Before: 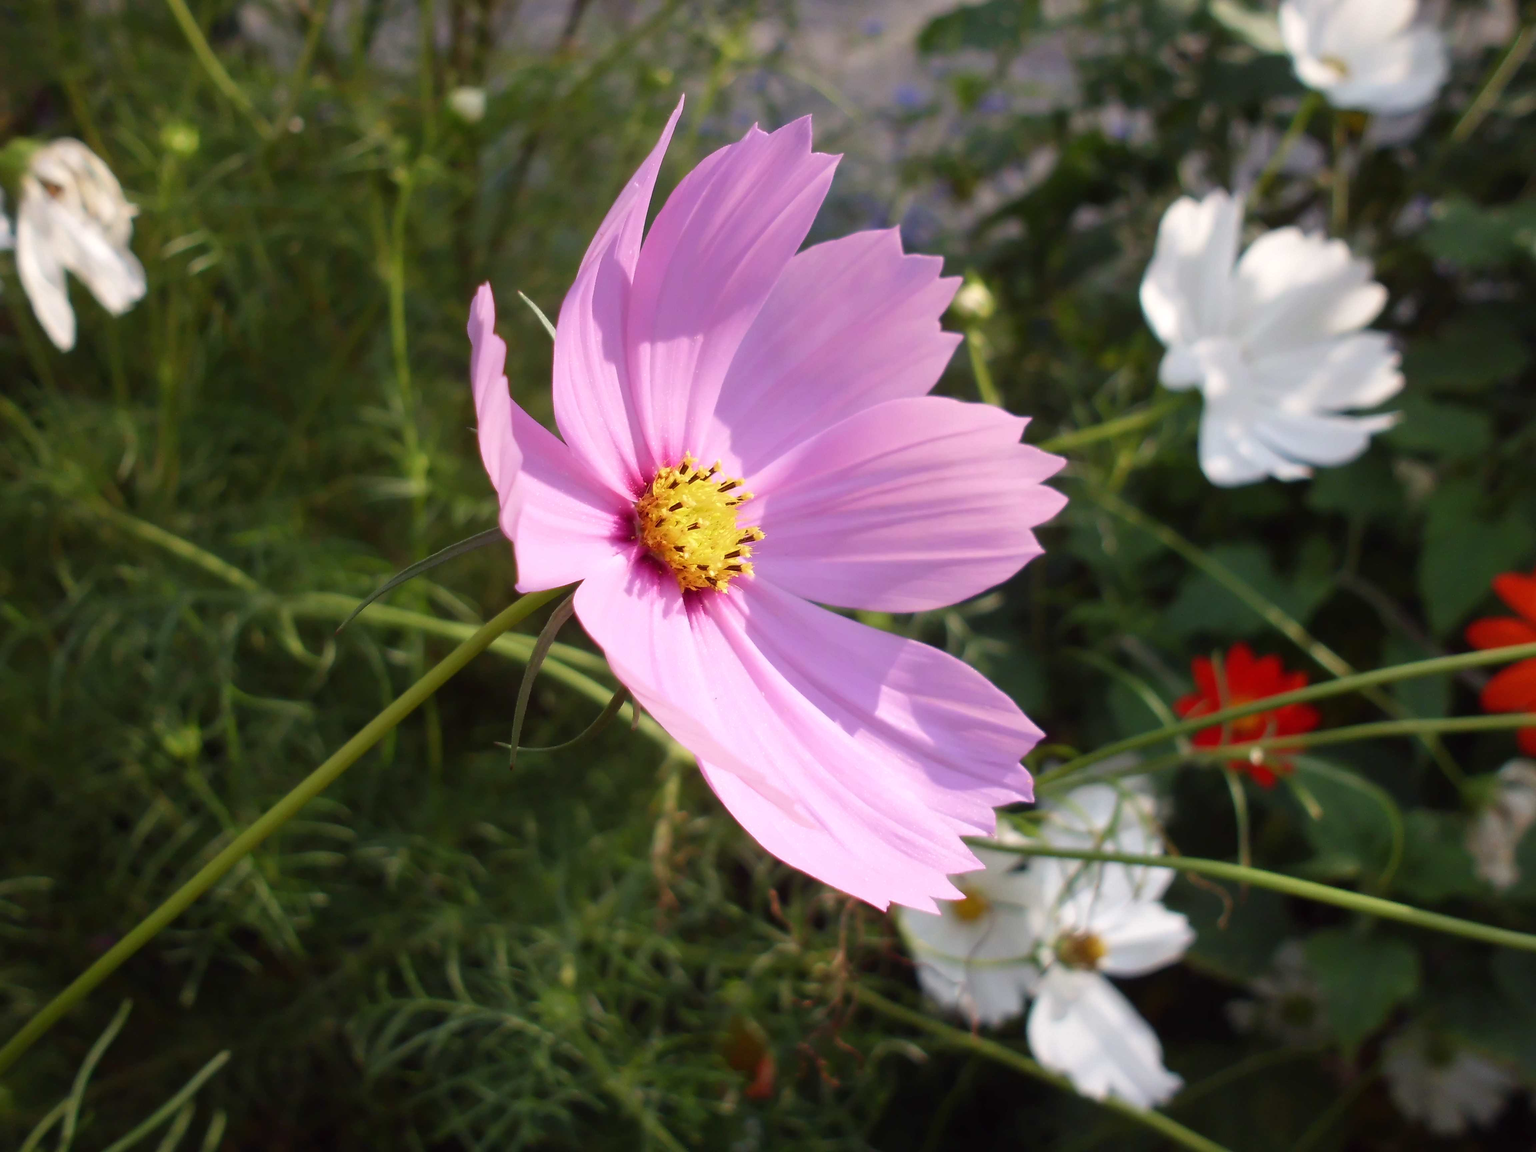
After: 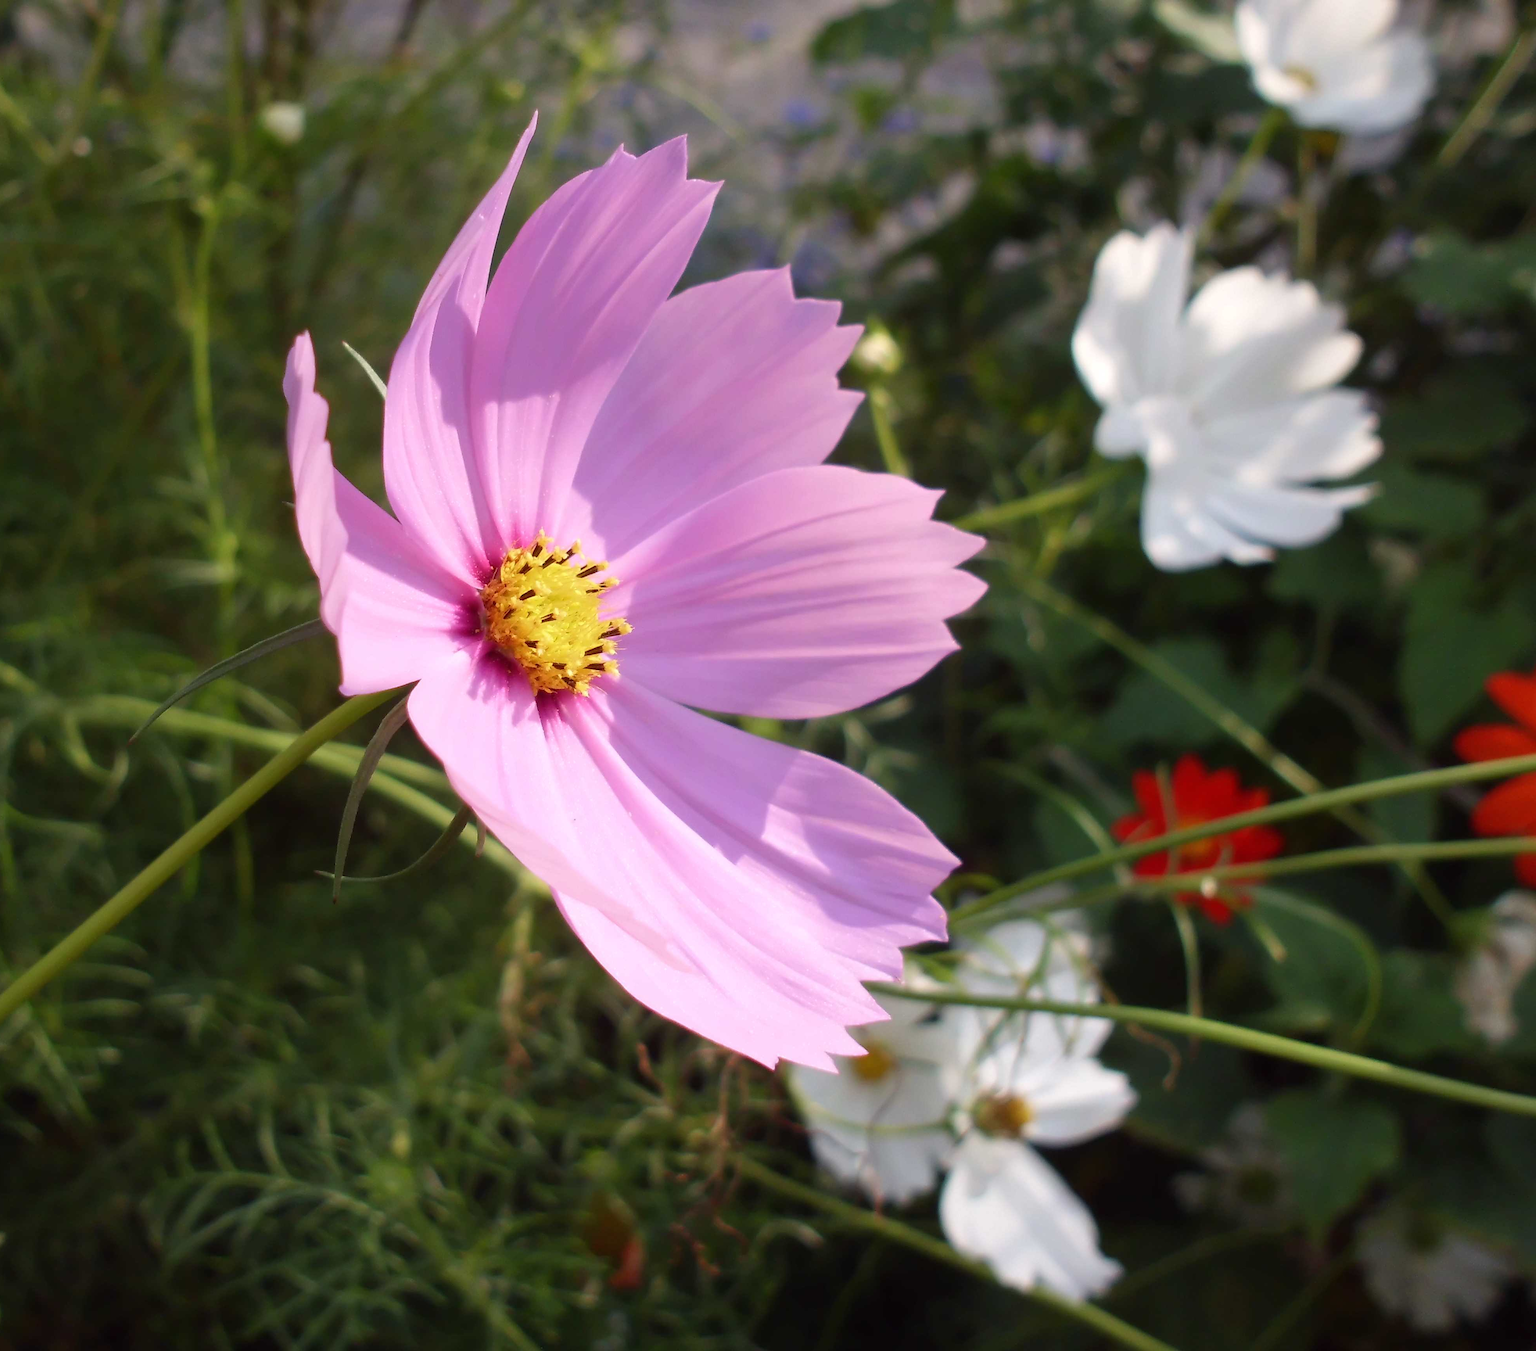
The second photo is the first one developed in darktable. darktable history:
crop and rotate: left 14.752%
